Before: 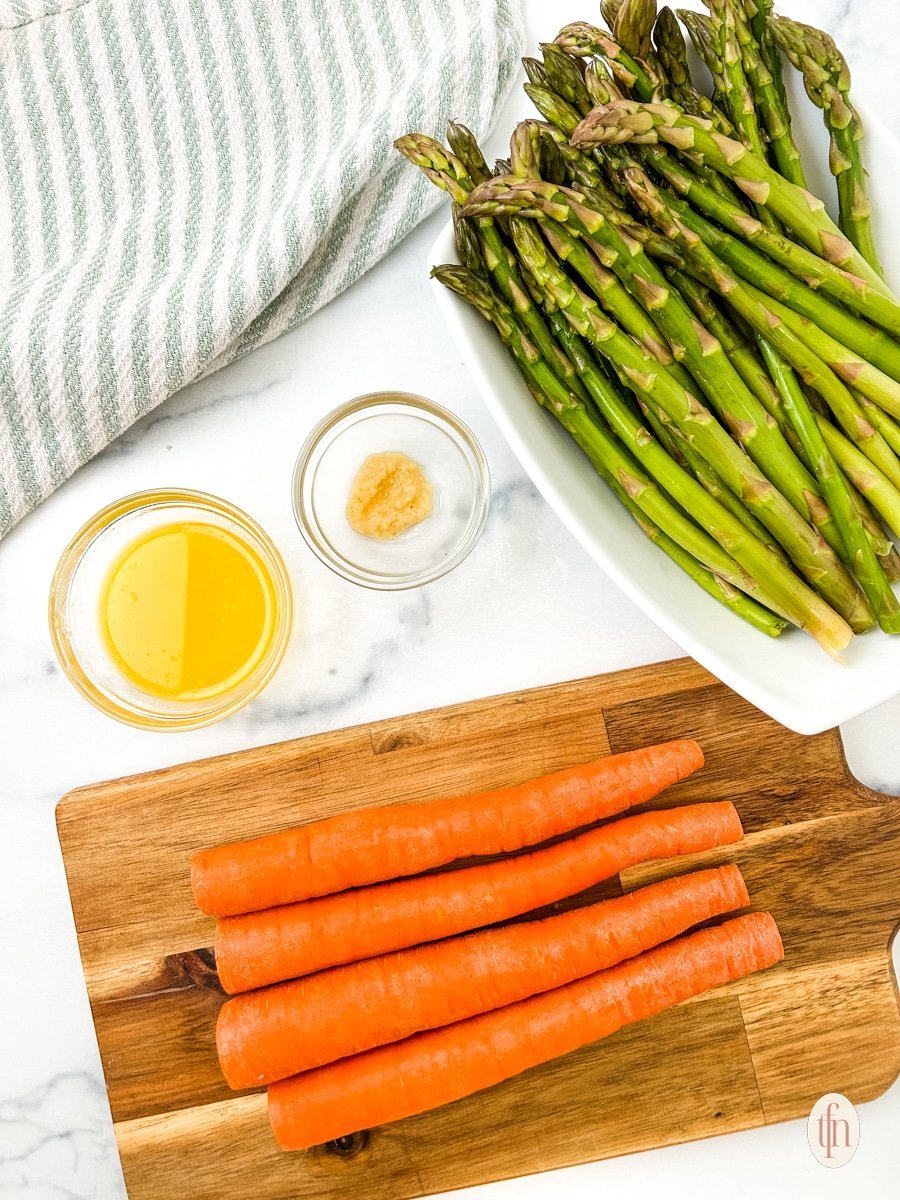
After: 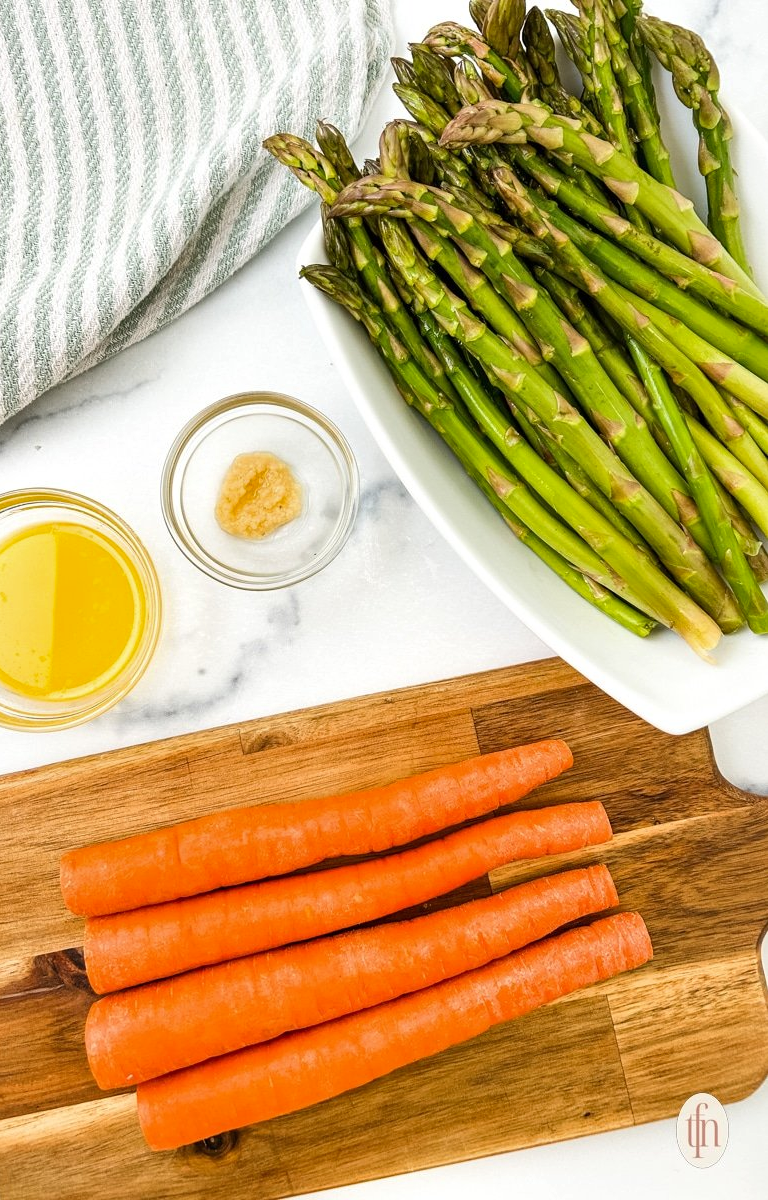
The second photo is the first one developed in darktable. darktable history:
crop and rotate: left 14.584%
shadows and highlights: shadows 37.27, highlights -28.18, soften with gaussian
